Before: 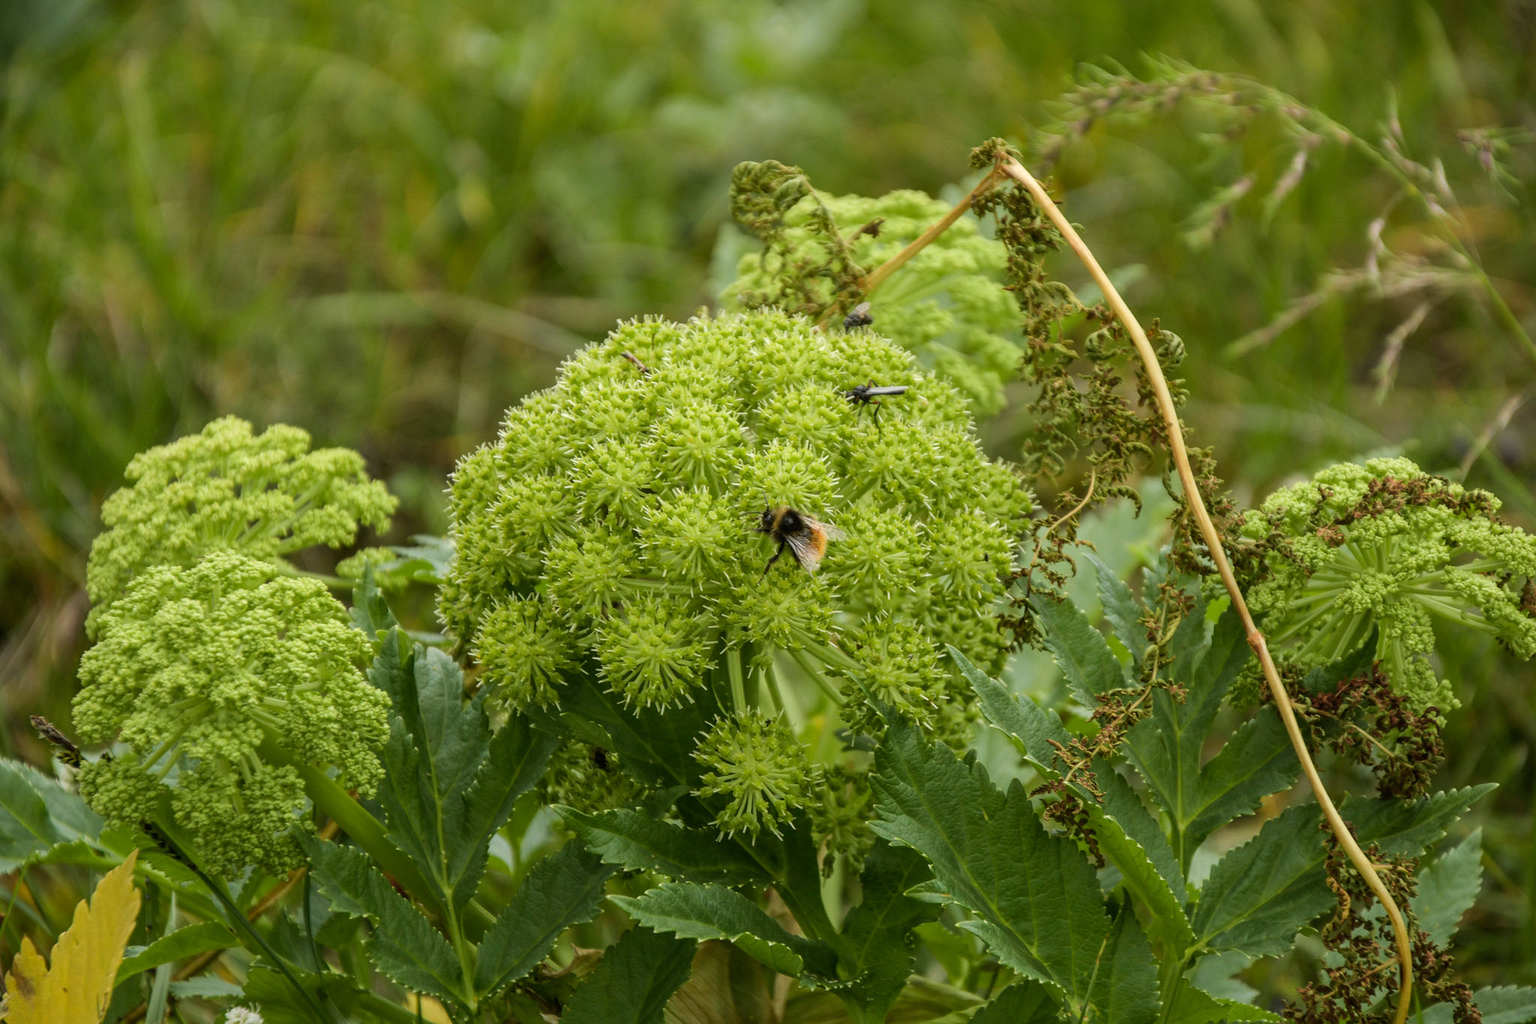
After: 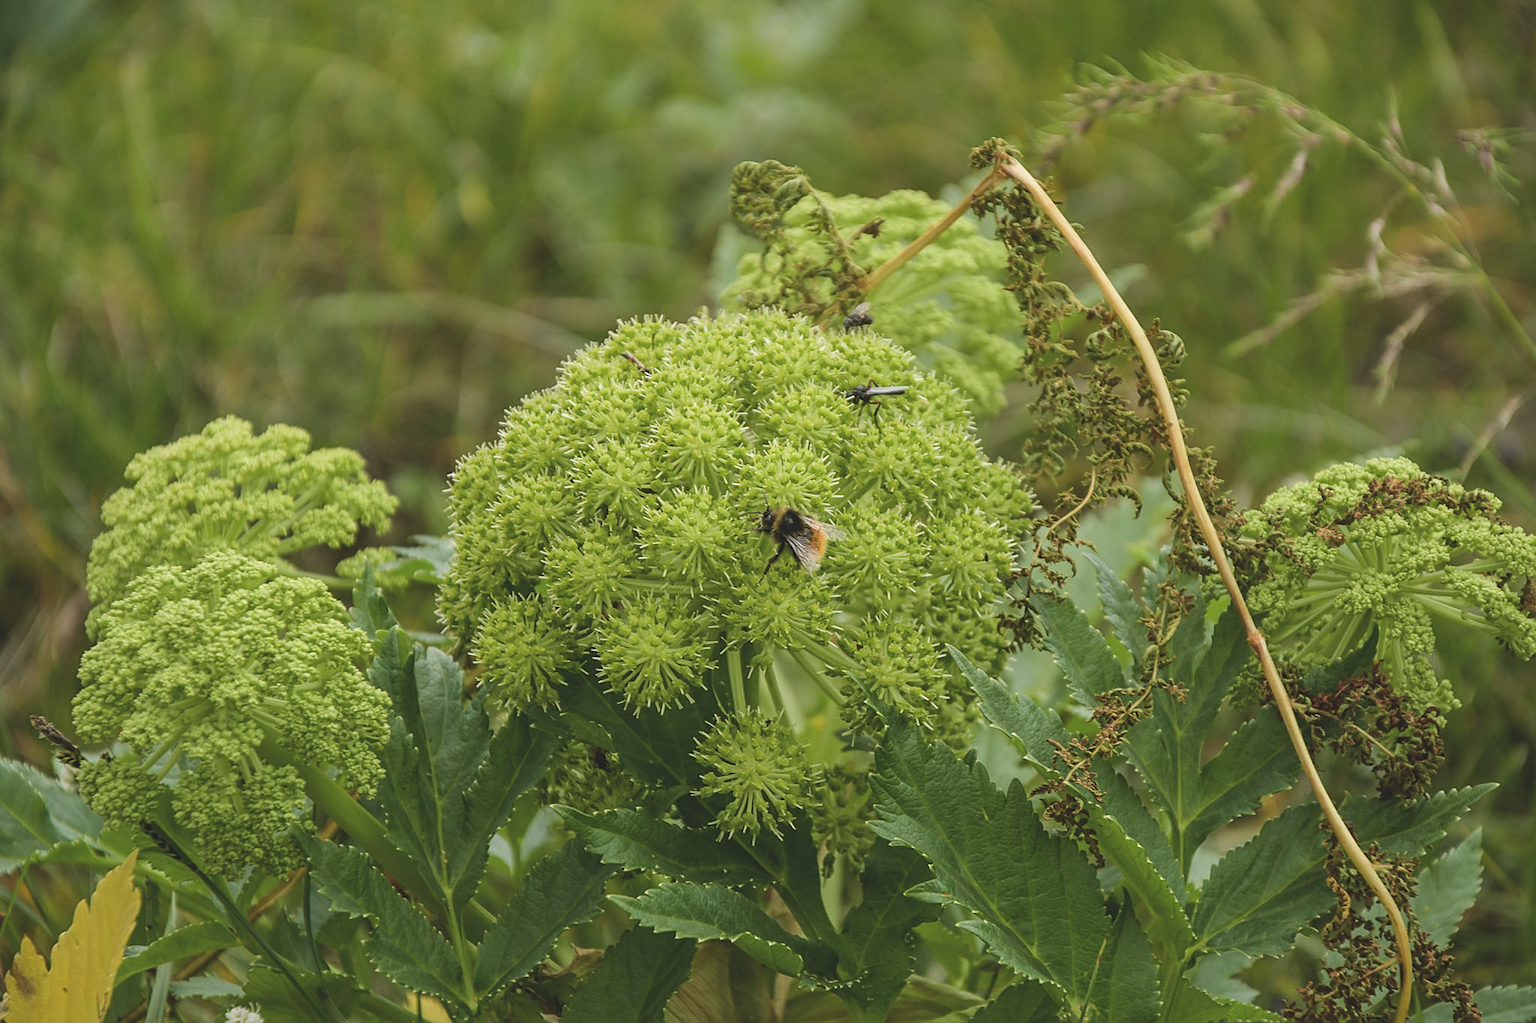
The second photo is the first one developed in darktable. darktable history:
color balance: lift [1.01, 1, 1, 1], gamma [1.097, 1, 1, 1], gain [0.85, 1, 1, 1]
sharpen: on, module defaults
